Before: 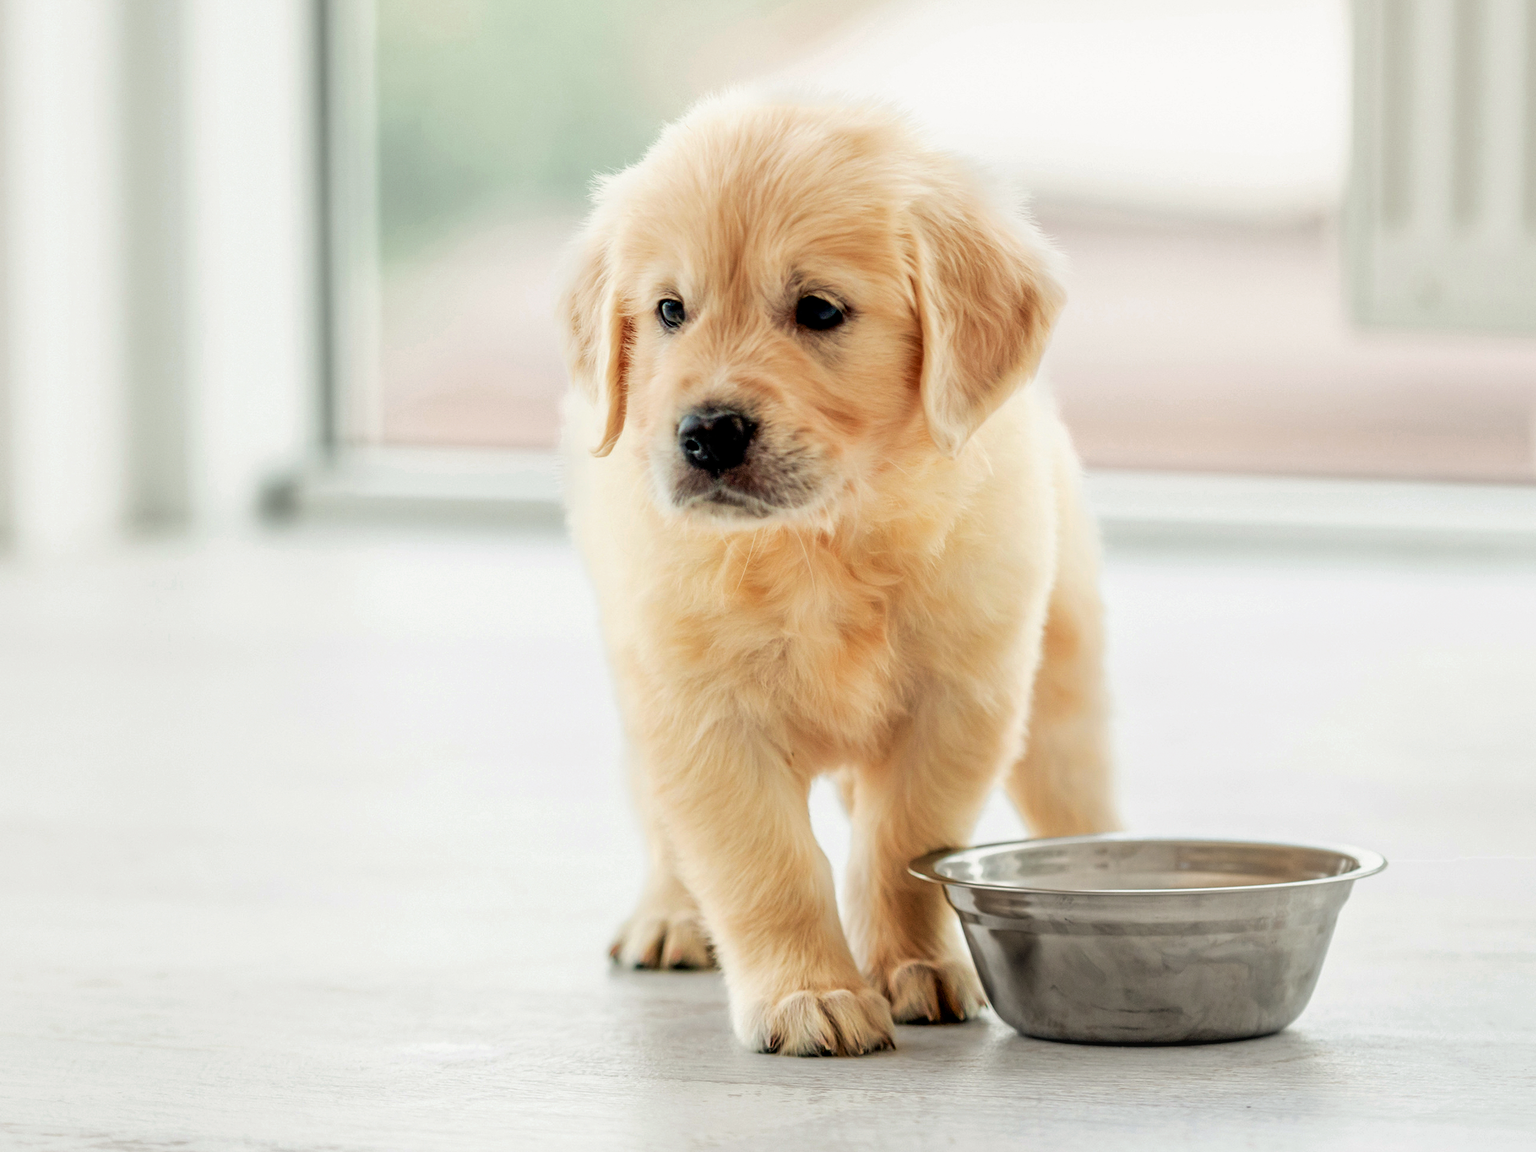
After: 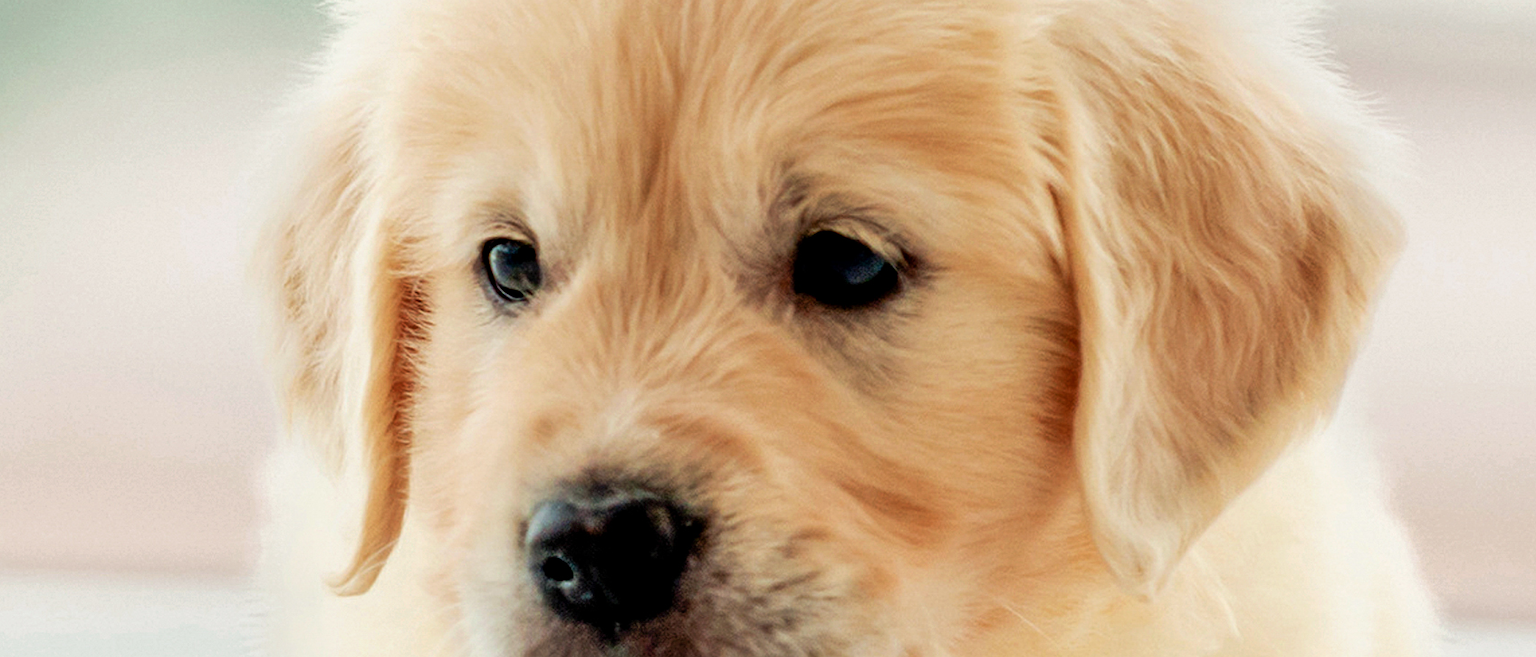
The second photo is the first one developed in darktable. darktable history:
crop: left 29.061%, top 16.874%, right 26.77%, bottom 57.912%
